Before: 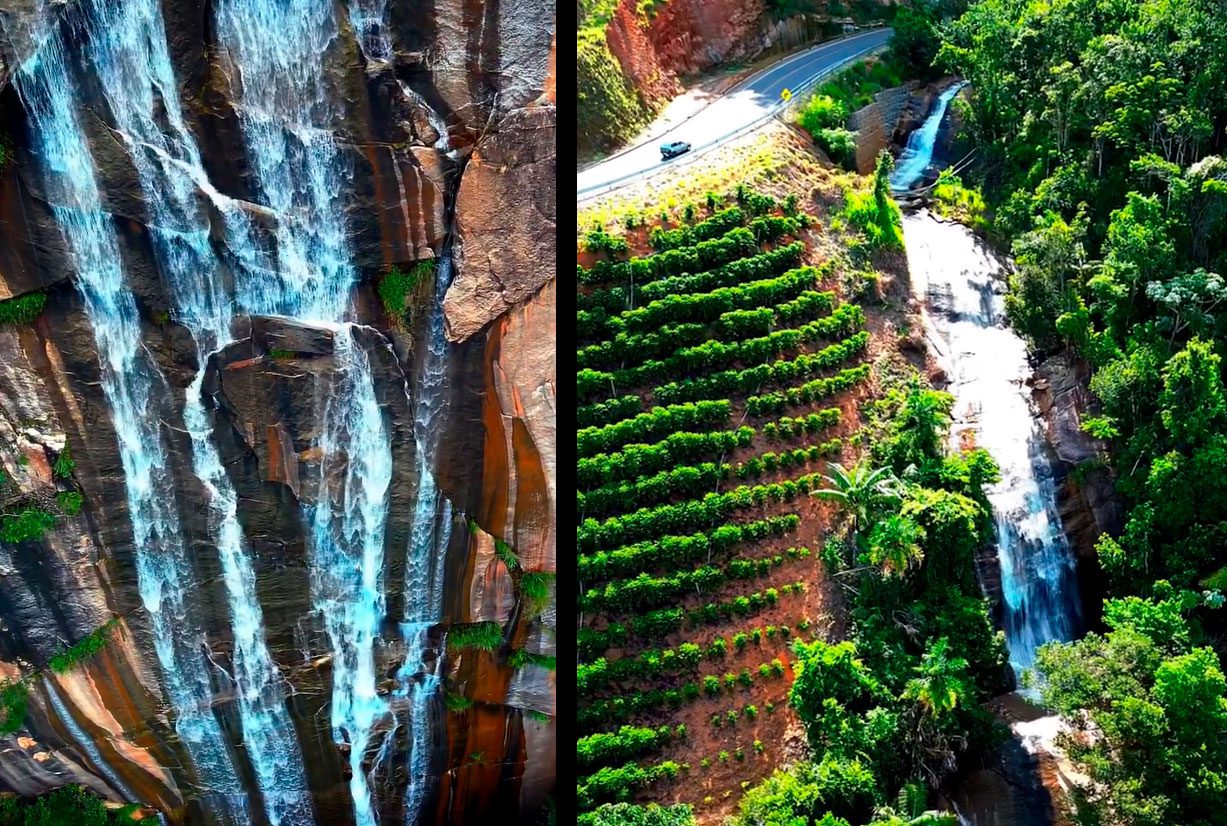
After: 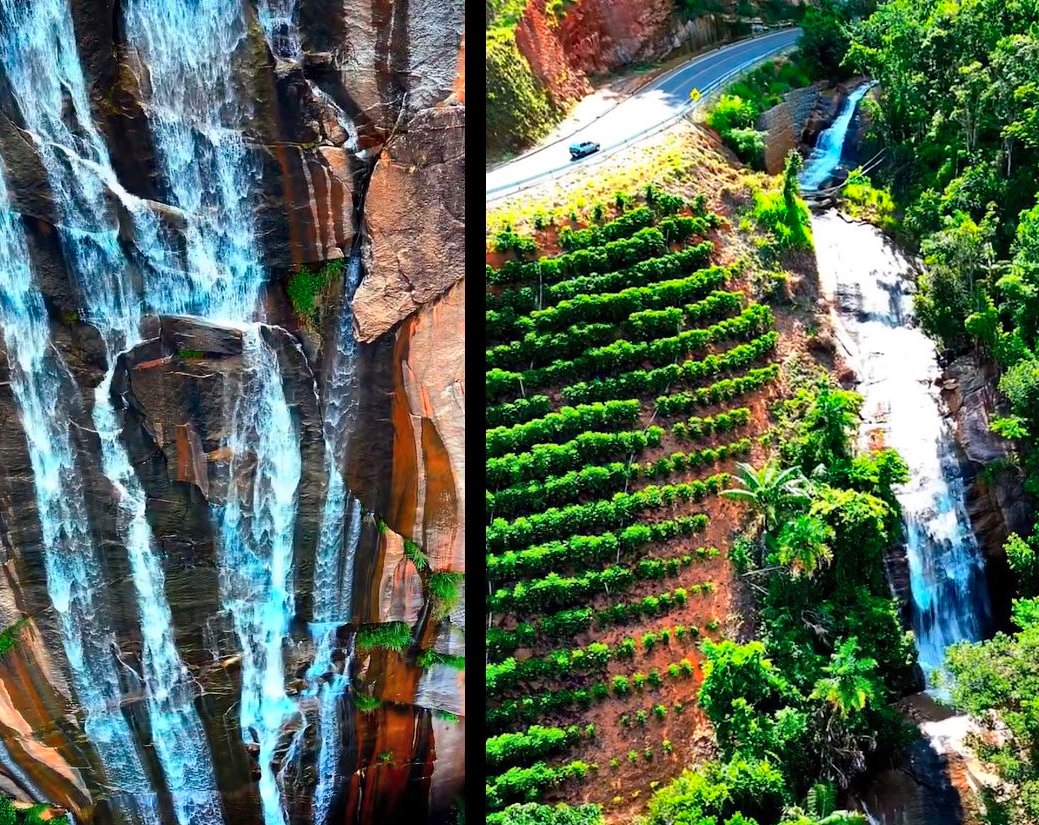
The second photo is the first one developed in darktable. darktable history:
shadows and highlights: shadows 74.73, highlights -60.59, shadows color adjustment 98.02%, highlights color adjustment 57.95%, soften with gaussian
crop: left 7.458%, right 7.819%
contrast brightness saturation: contrast 0.098, brightness 0.028, saturation 0.094
